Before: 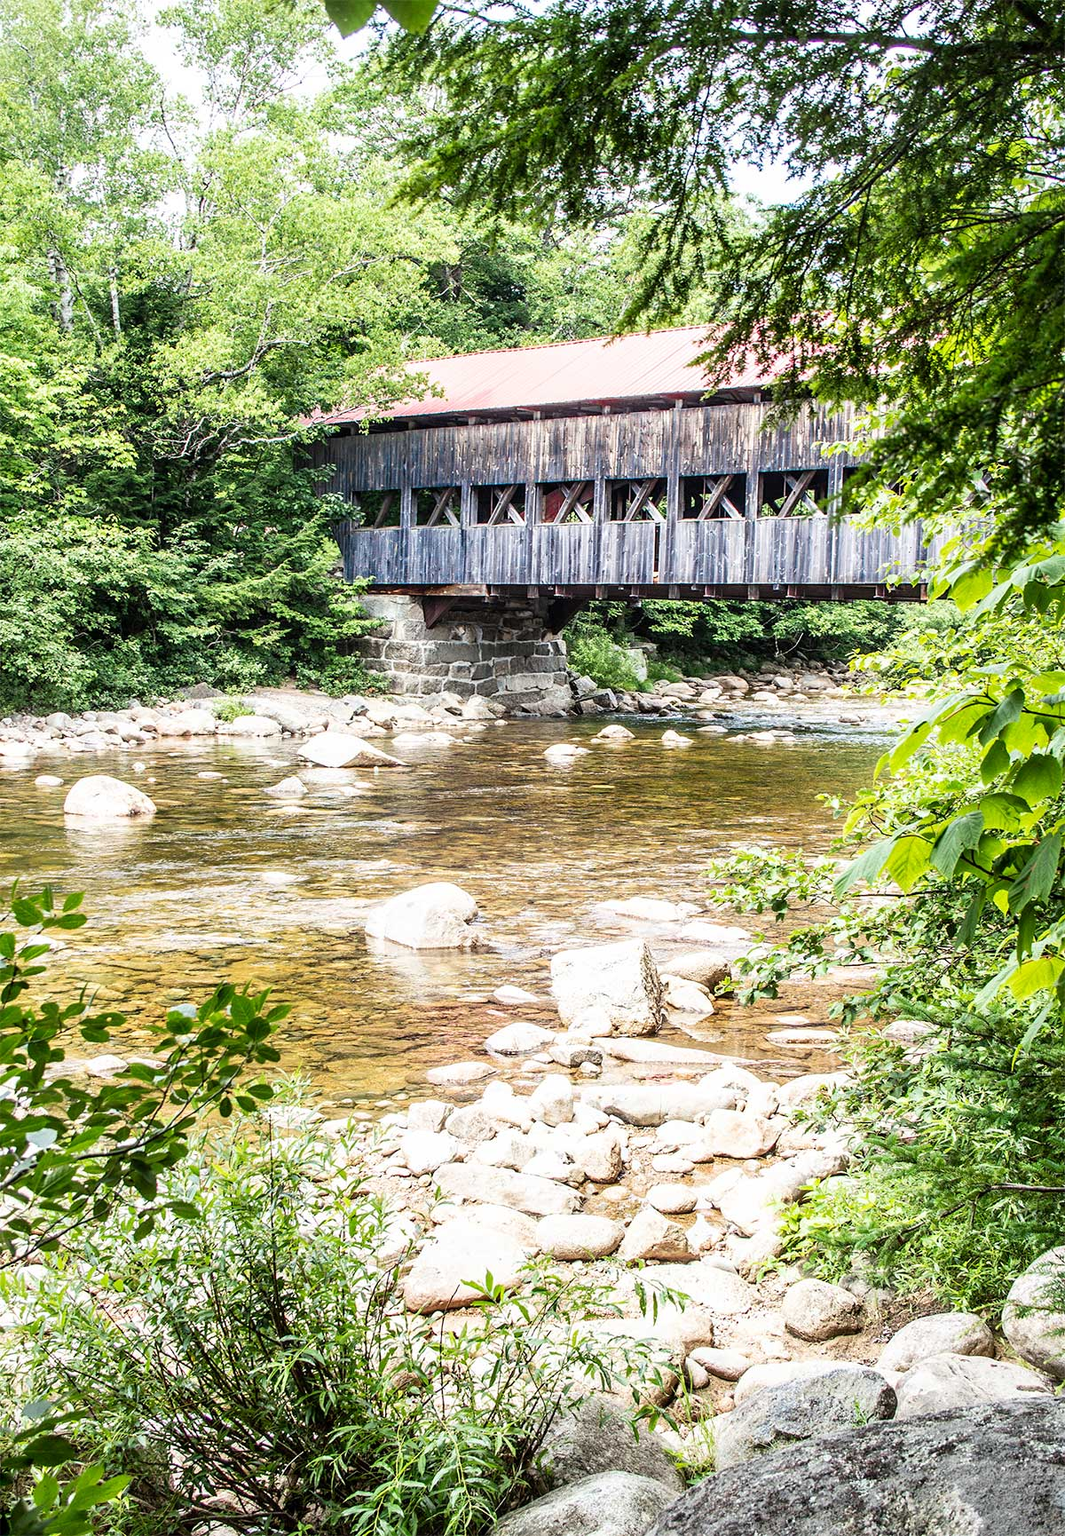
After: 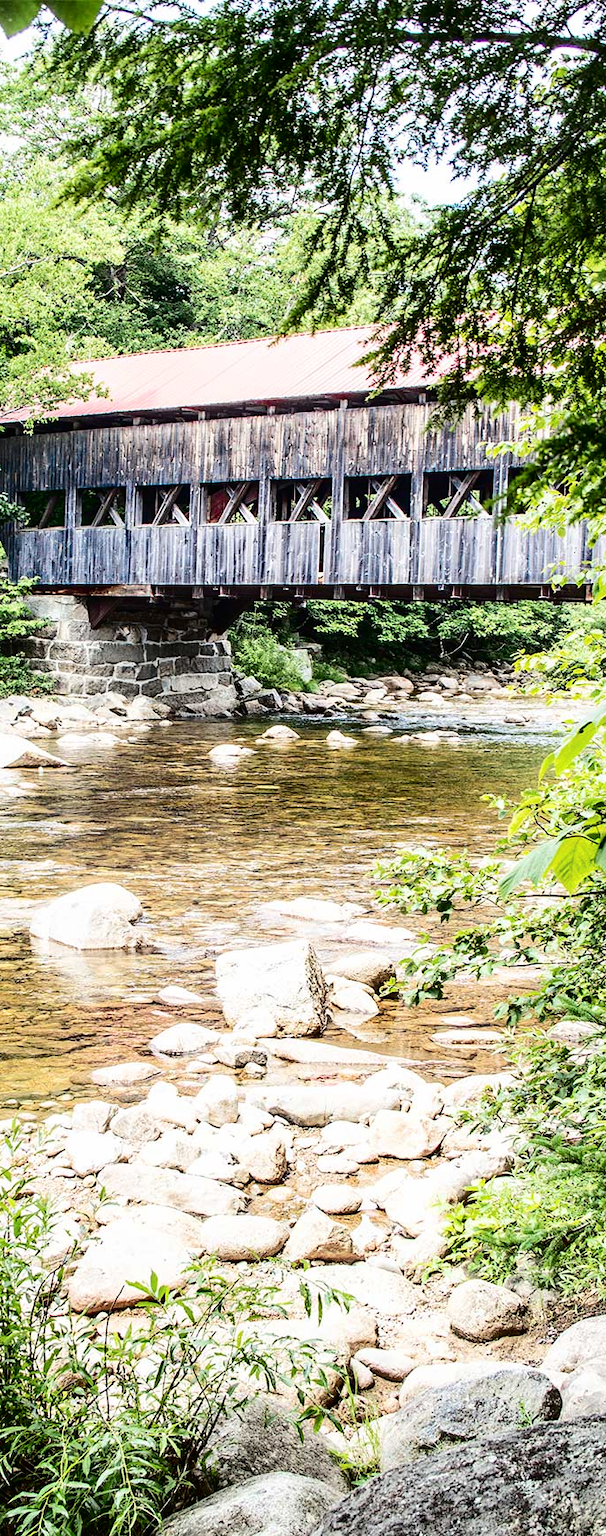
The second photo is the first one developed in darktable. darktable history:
crop: left 31.545%, top 0.024%, right 11.482%
tone curve: curves: ch0 [(0, 0) (0.003, 0.007) (0.011, 0.009) (0.025, 0.014) (0.044, 0.022) (0.069, 0.029) (0.1, 0.037) (0.136, 0.052) (0.177, 0.083) (0.224, 0.121) (0.277, 0.177) (0.335, 0.258) (0.399, 0.351) (0.468, 0.454) (0.543, 0.557) (0.623, 0.654) (0.709, 0.744) (0.801, 0.825) (0.898, 0.909) (1, 1)], color space Lab, independent channels, preserve colors none
base curve: curves: ch0 [(0, 0) (0.989, 0.992)], preserve colors none
